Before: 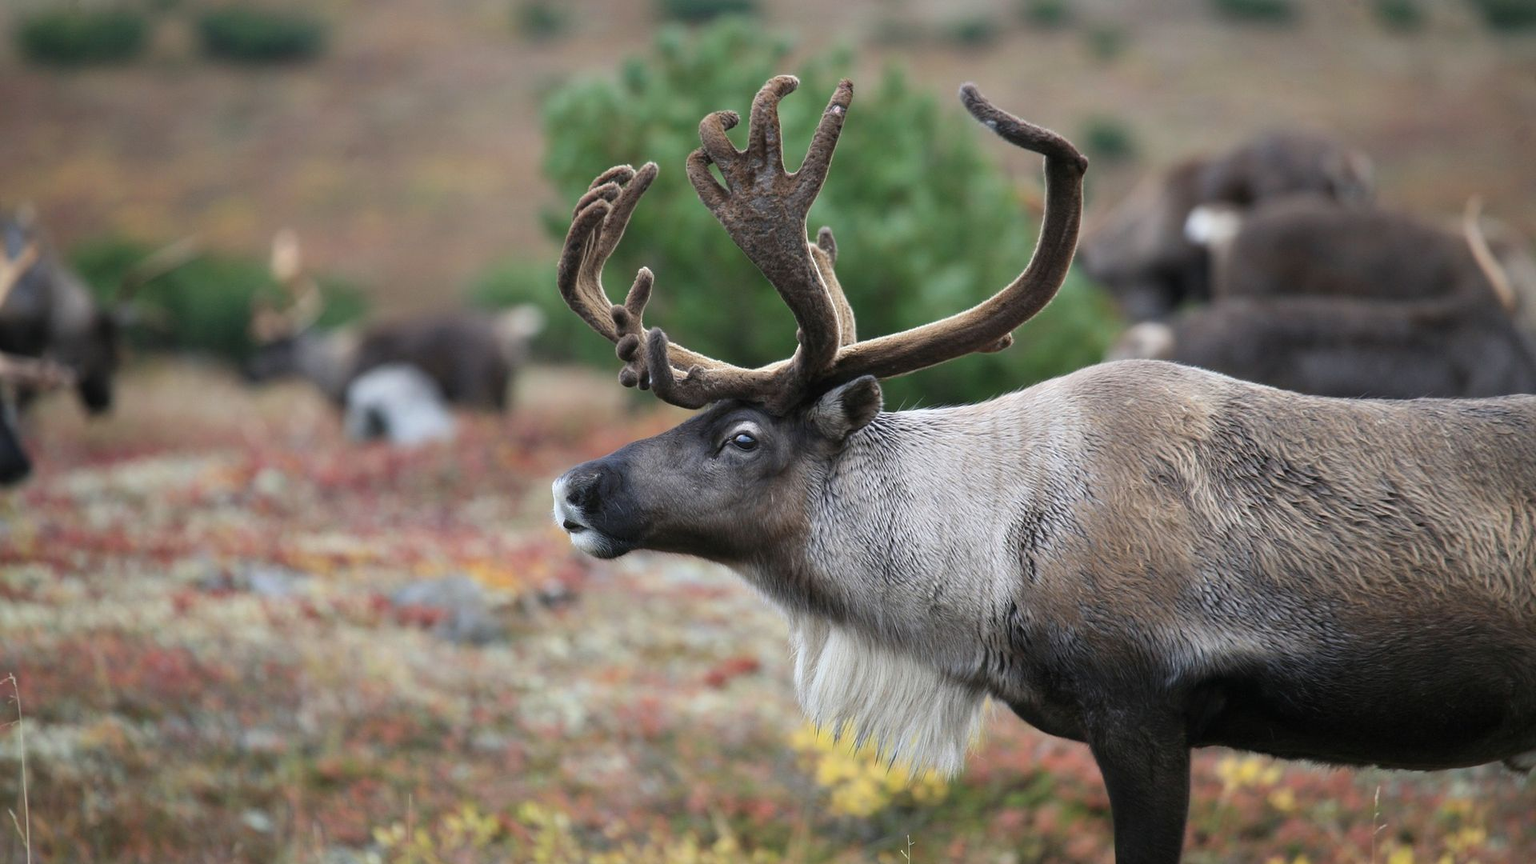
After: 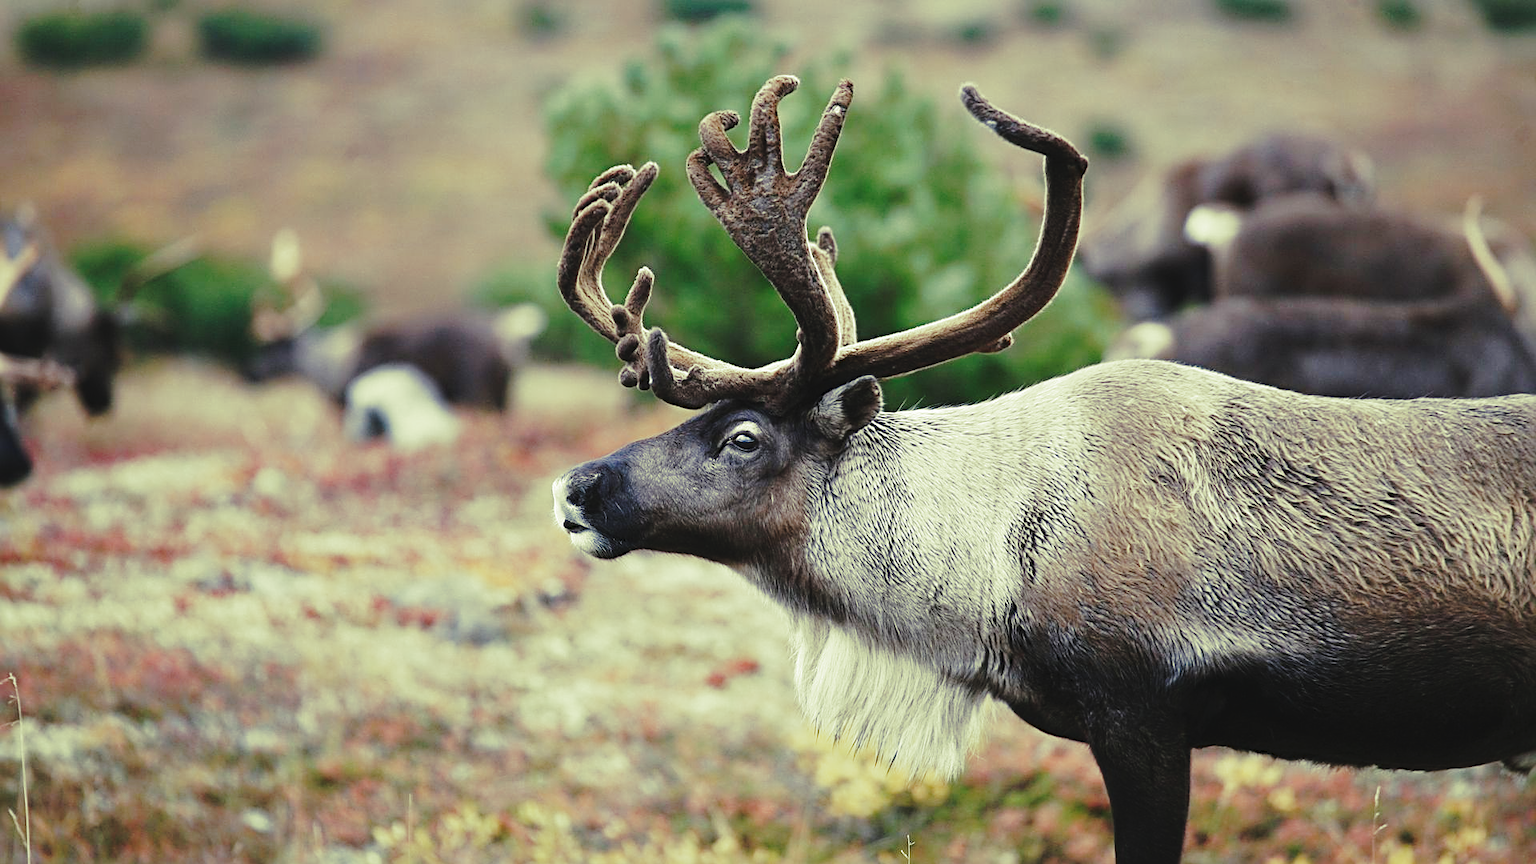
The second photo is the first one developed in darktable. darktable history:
sharpen: radius 3.119
split-toning: shadows › hue 290.82°, shadows › saturation 0.34, highlights › saturation 0.38, balance 0, compress 50%
tone curve: curves: ch0 [(0, 0) (0.003, 0.049) (0.011, 0.052) (0.025, 0.057) (0.044, 0.069) (0.069, 0.076) (0.1, 0.09) (0.136, 0.111) (0.177, 0.15) (0.224, 0.197) (0.277, 0.267) (0.335, 0.366) (0.399, 0.477) (0.468, 0.561) (0.543, 0.651) (0.623, 0.733) (0.709, 0.804) (0.801, 0.869) (0.898, 0.924) (1, 1)], preserve colors none
